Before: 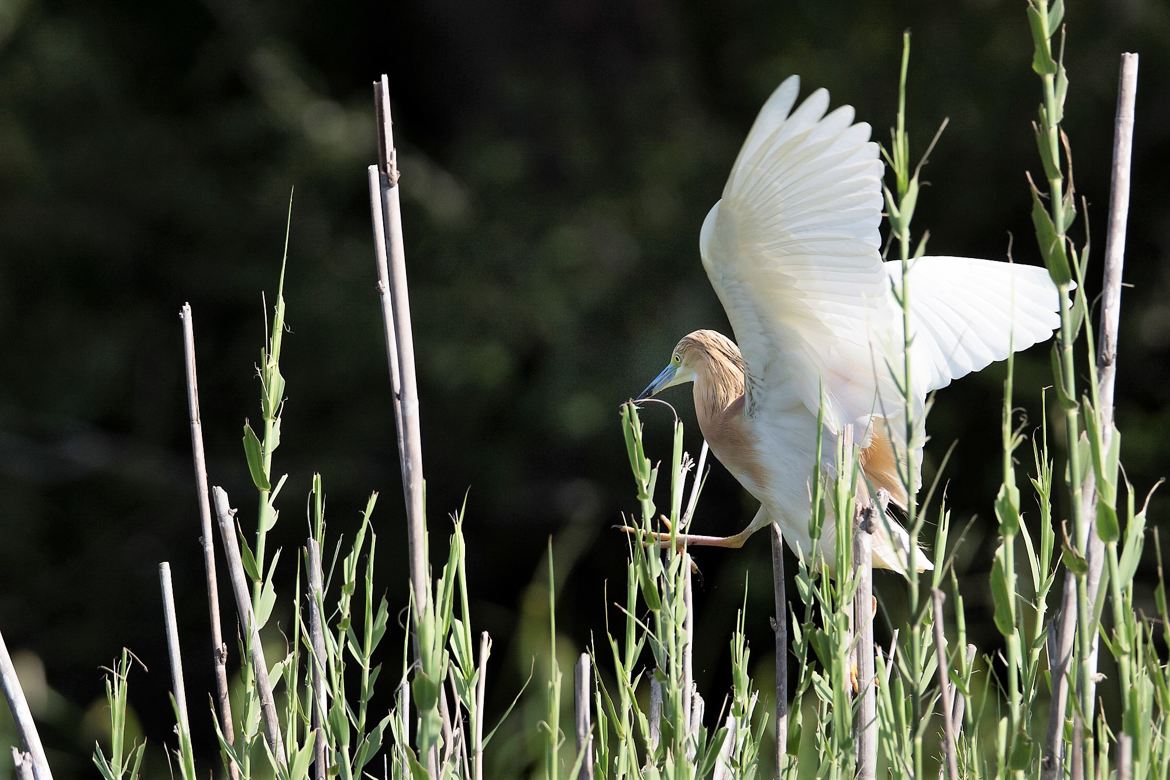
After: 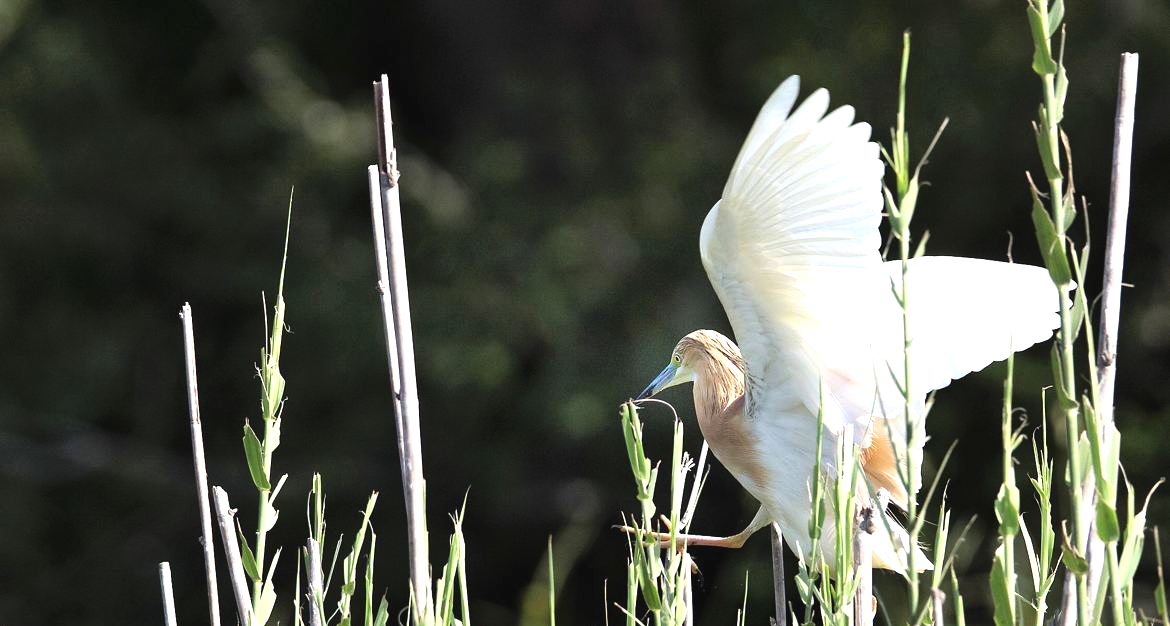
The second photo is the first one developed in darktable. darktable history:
exposure: black level correction -0.002, exposure 0.711 EV, compensate highlight preservation false
crop: bottom 19.682%
